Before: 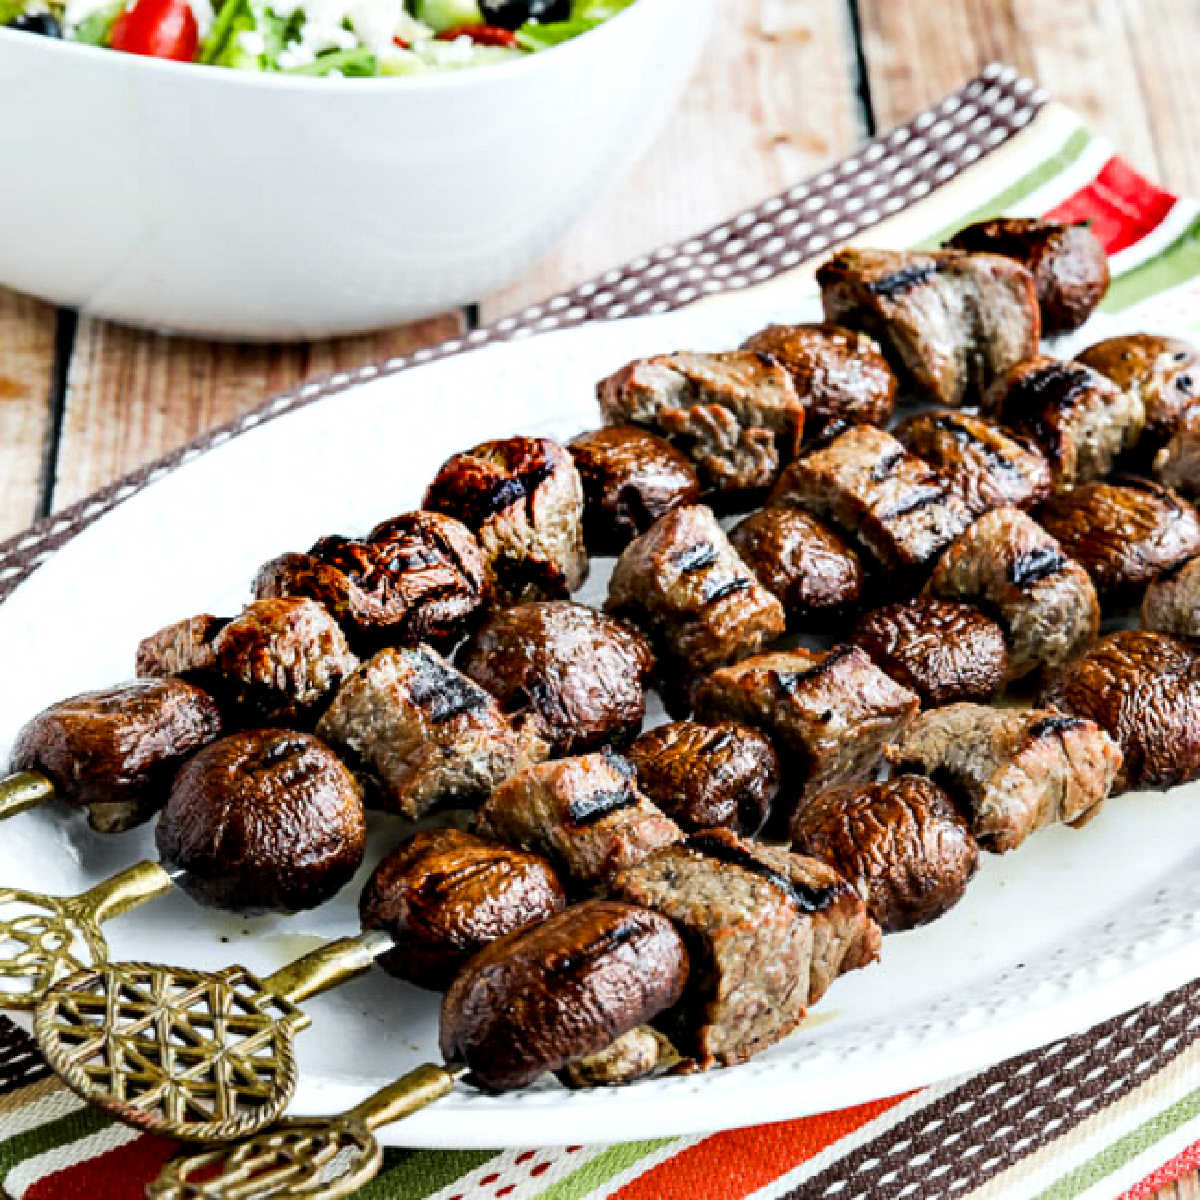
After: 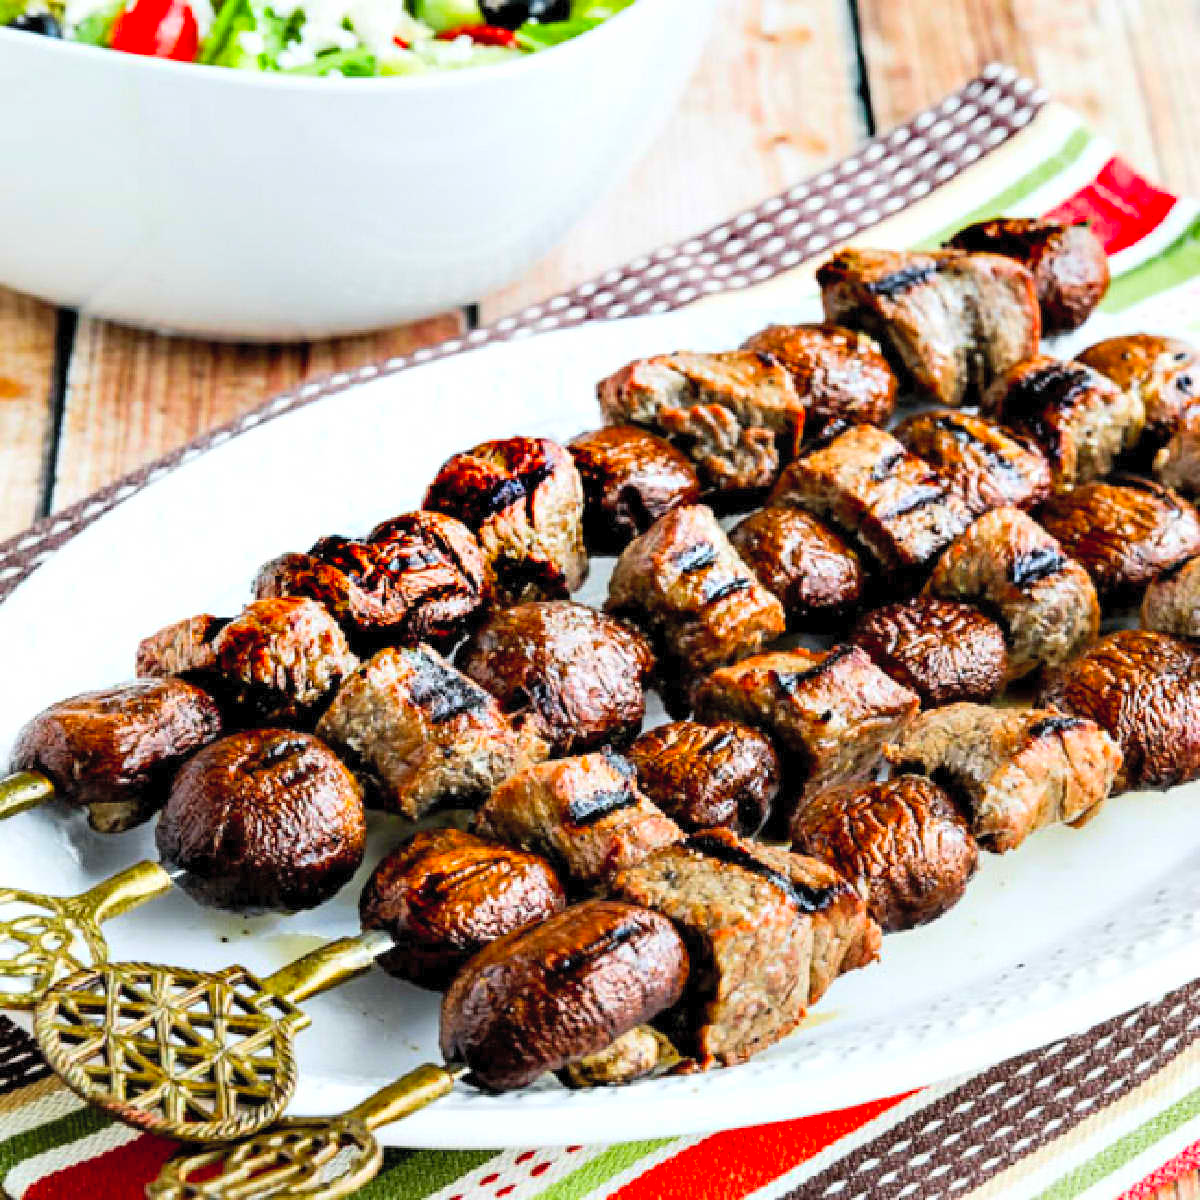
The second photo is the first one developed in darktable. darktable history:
contrast brightness saturation: contrast 0.066, brightness 0.172, saturation 0.417
